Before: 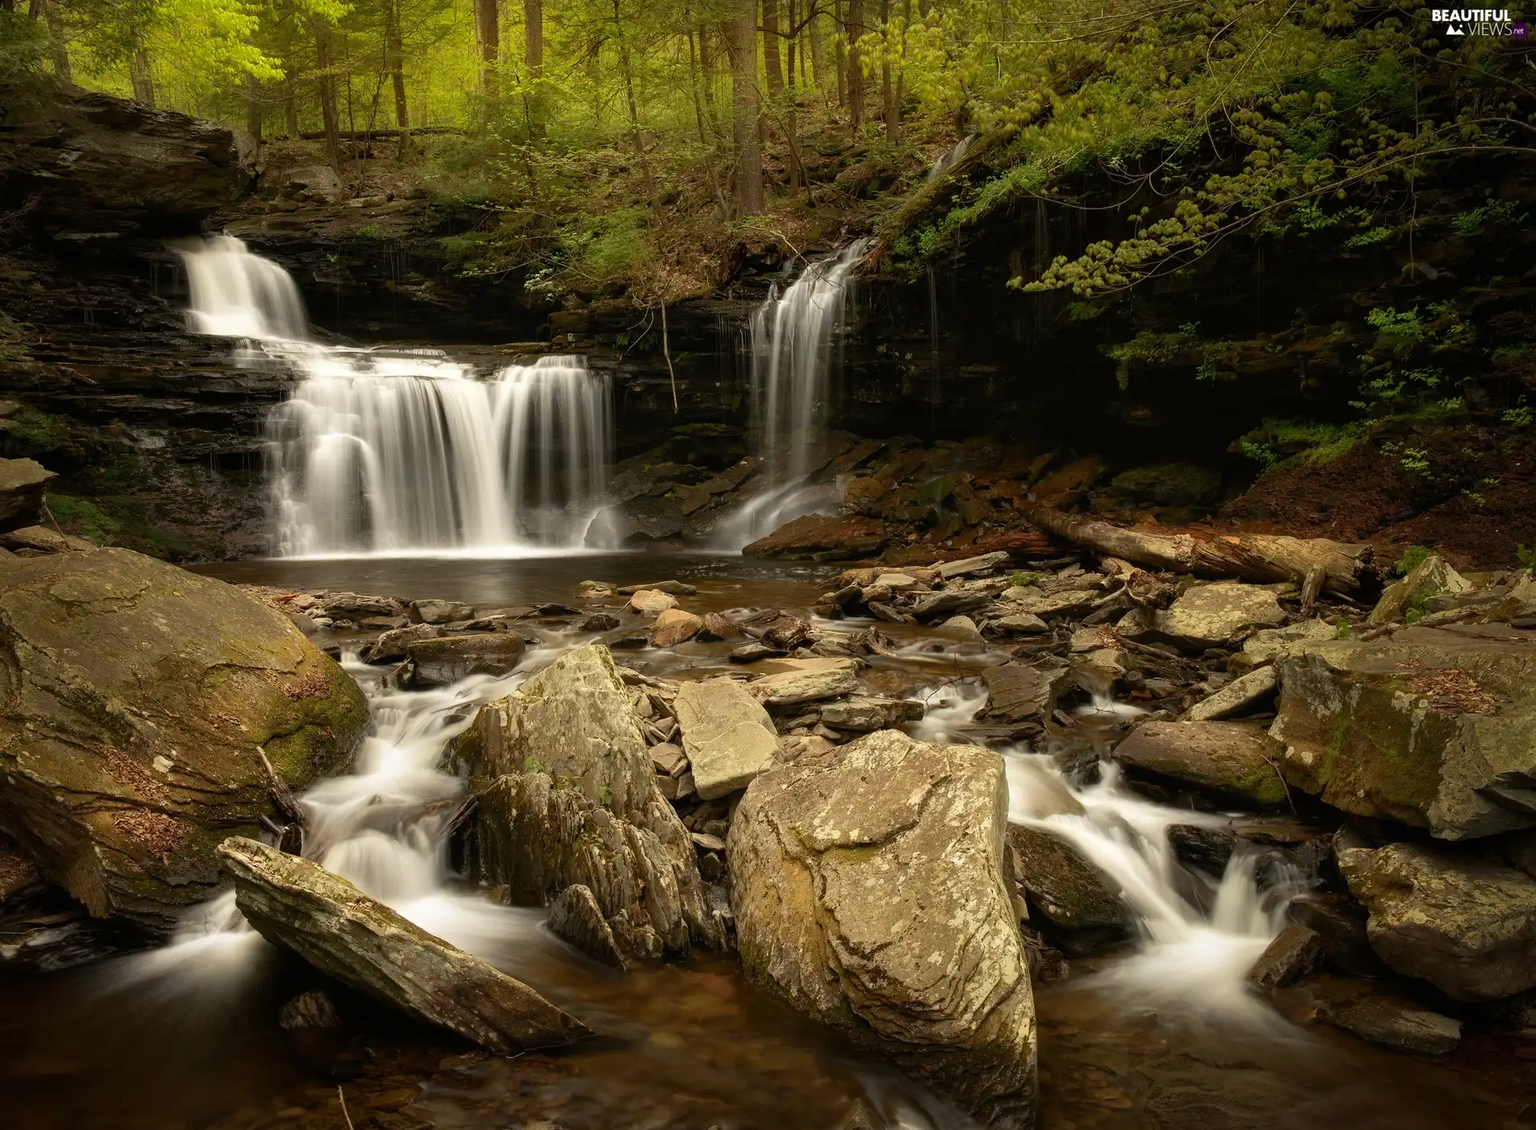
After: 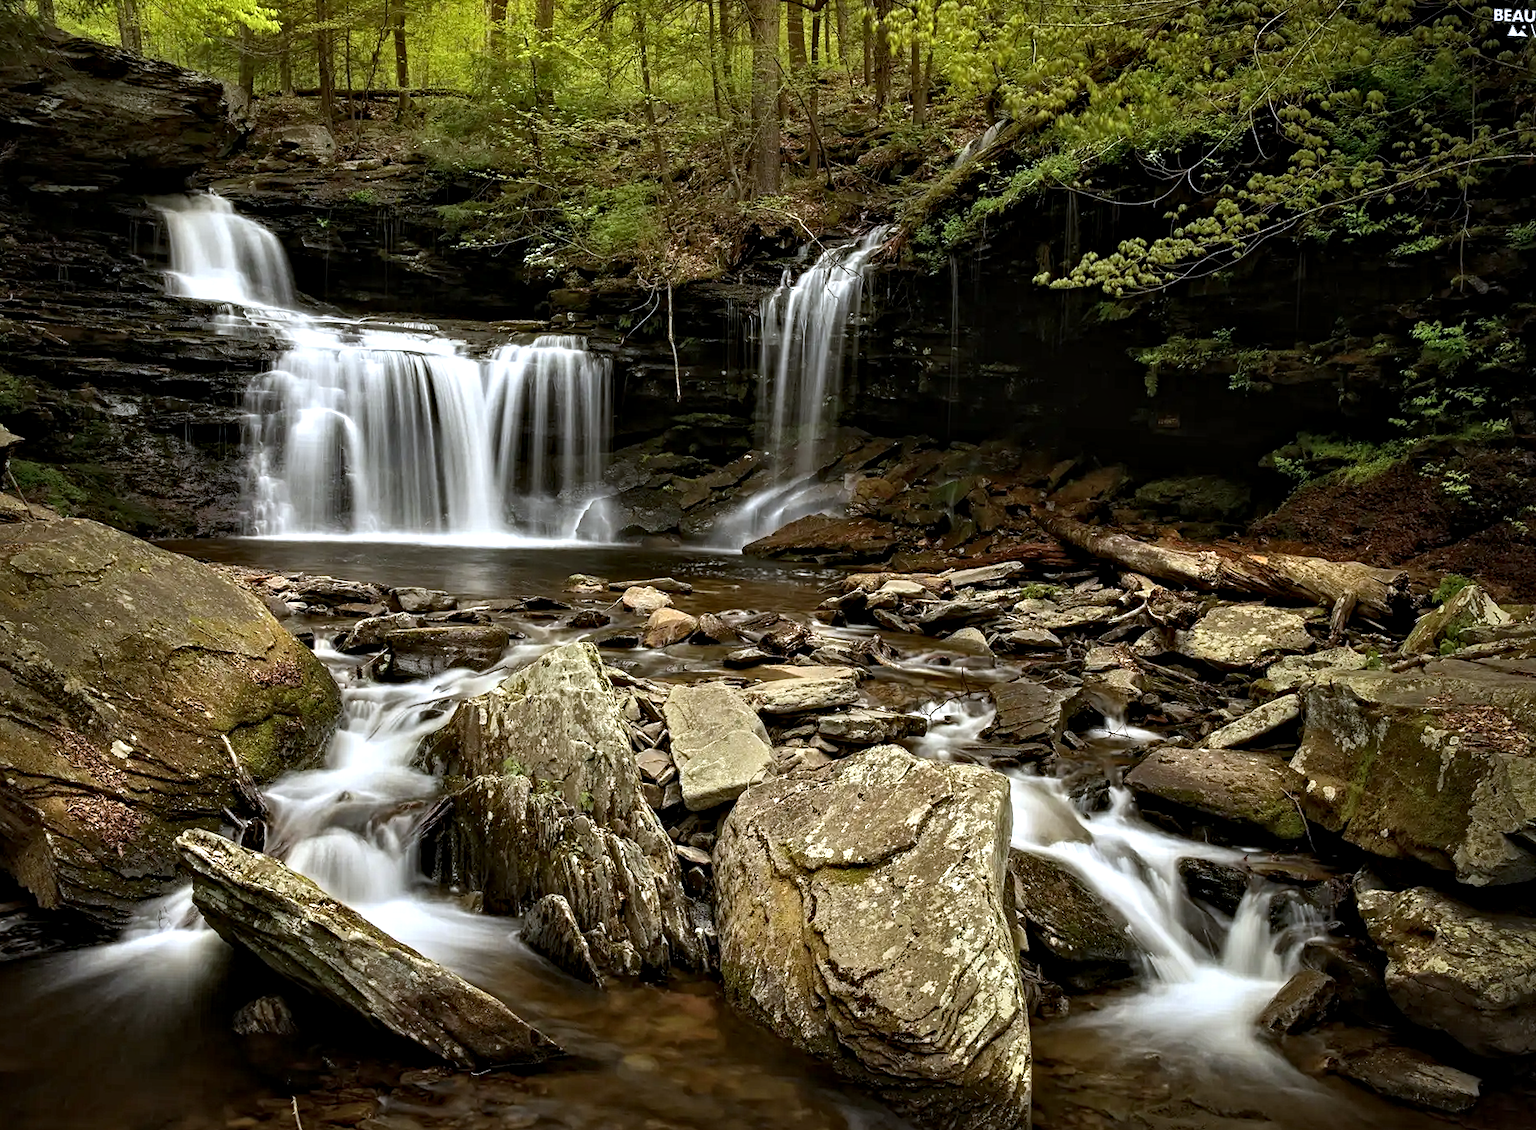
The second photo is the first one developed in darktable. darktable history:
contrast equalizer: octaves 7, y [[0.5, 0.542, 0.583, 0.625, 0.667, 0.708], [0.5 ×6], [0.5 ×6], [0 ×6], [0 ×6]]
white balance: red 0.948, green 1.02, blue 1.176
crop and rotate: angle -2.38°
